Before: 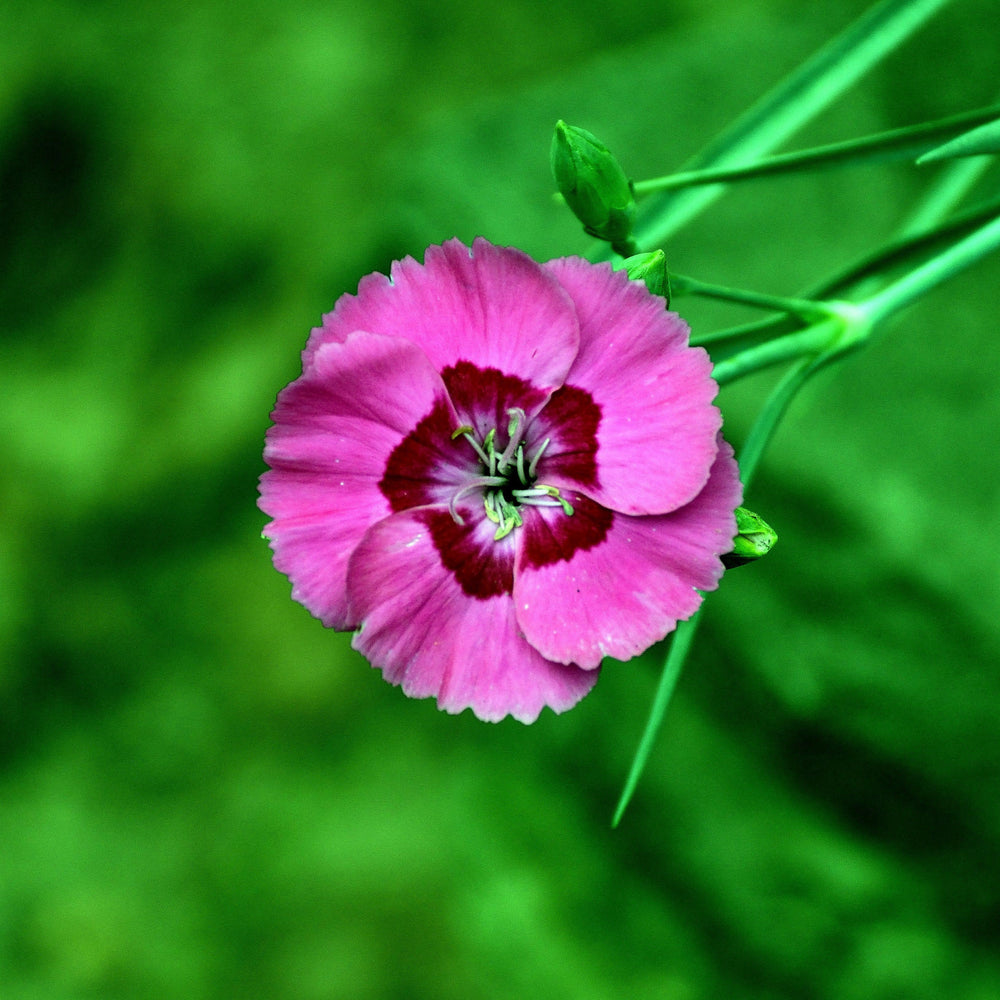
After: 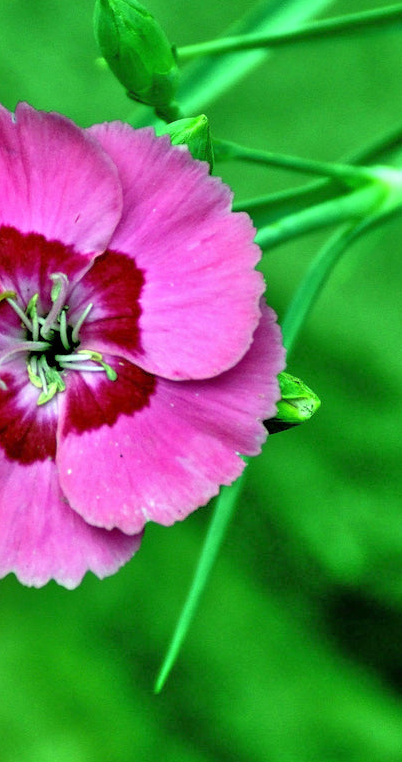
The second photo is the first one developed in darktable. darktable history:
crop: left 45.741%, top 13.581%, right 13.997%, bottom 10.132%
tone equalizer: -7 EV 0.155 EV, -6 EV 0.568 EV, -5 EV 1.12 EV, -4 EV 1.37 EV, -3 EV 1.15 EV, -2 EV 0.6 EV, -1 EV 0.148 EV
